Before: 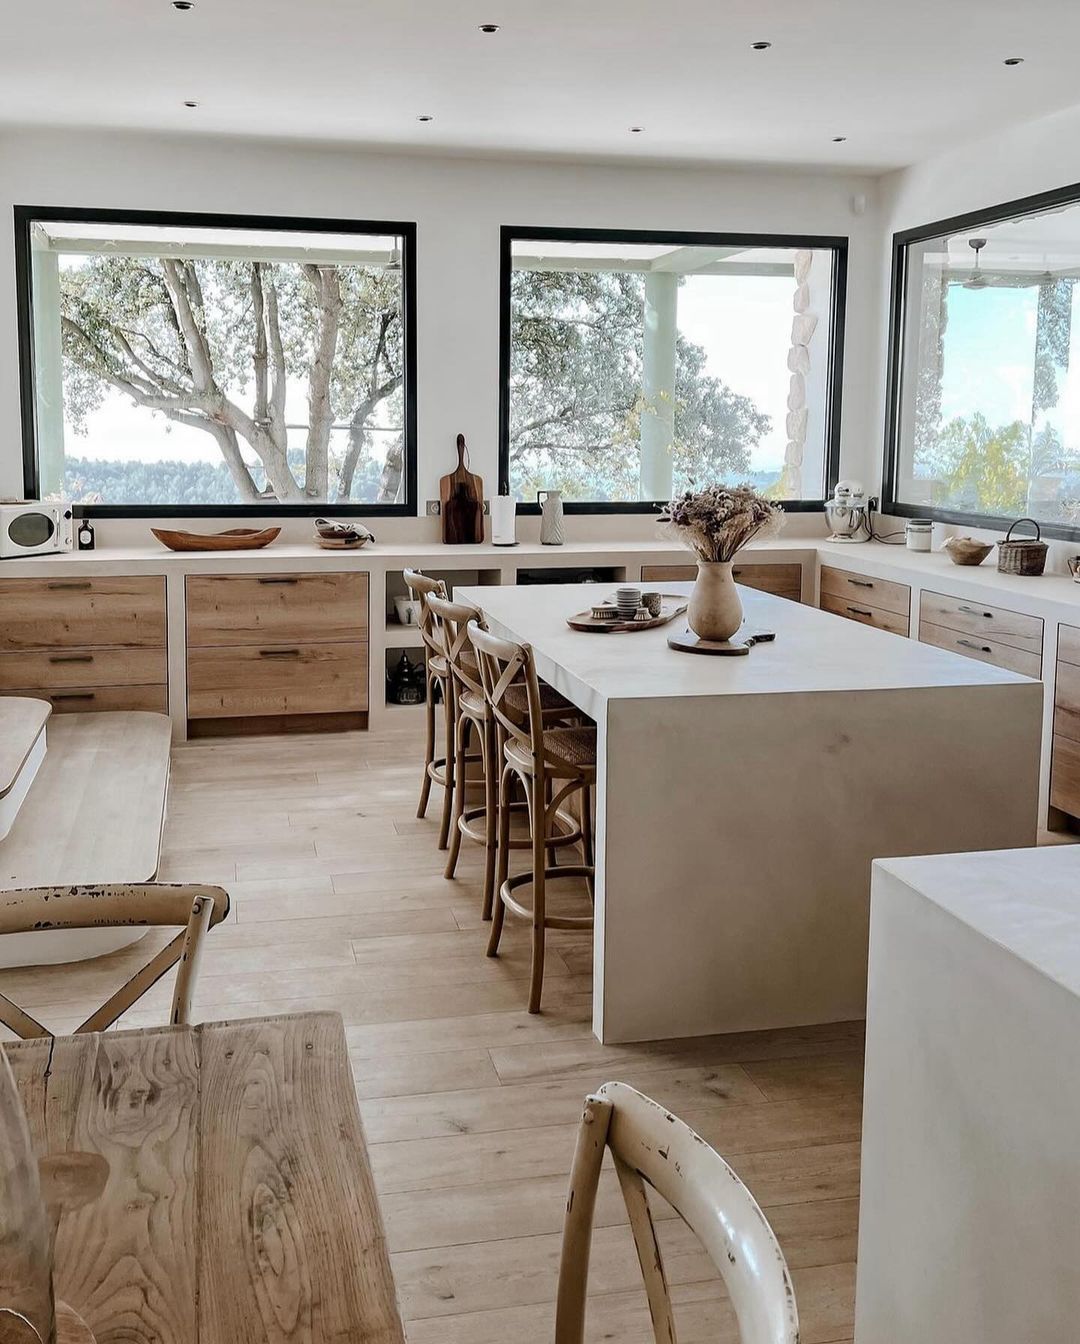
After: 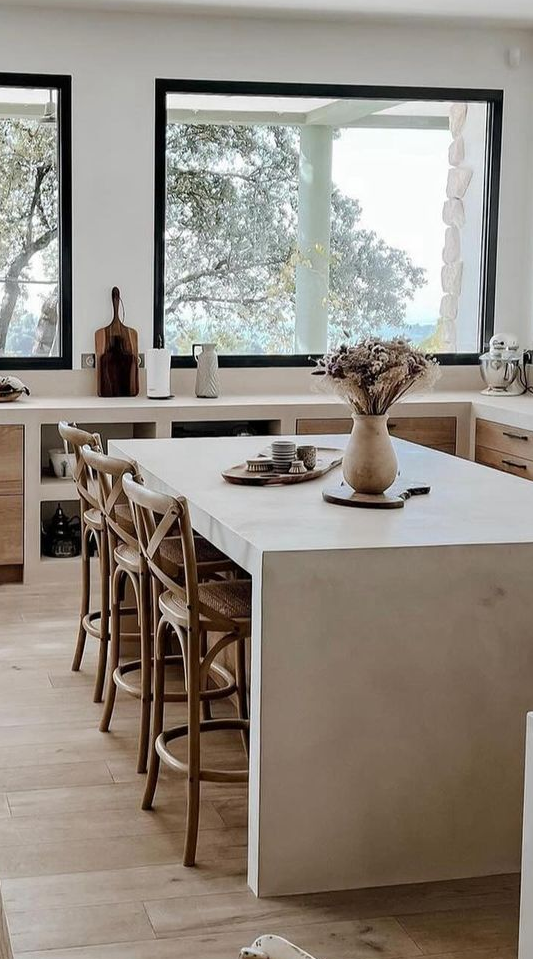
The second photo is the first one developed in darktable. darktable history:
crop: left 32.005%, top 10.979%, right 18.581%, bottom 17.602%
